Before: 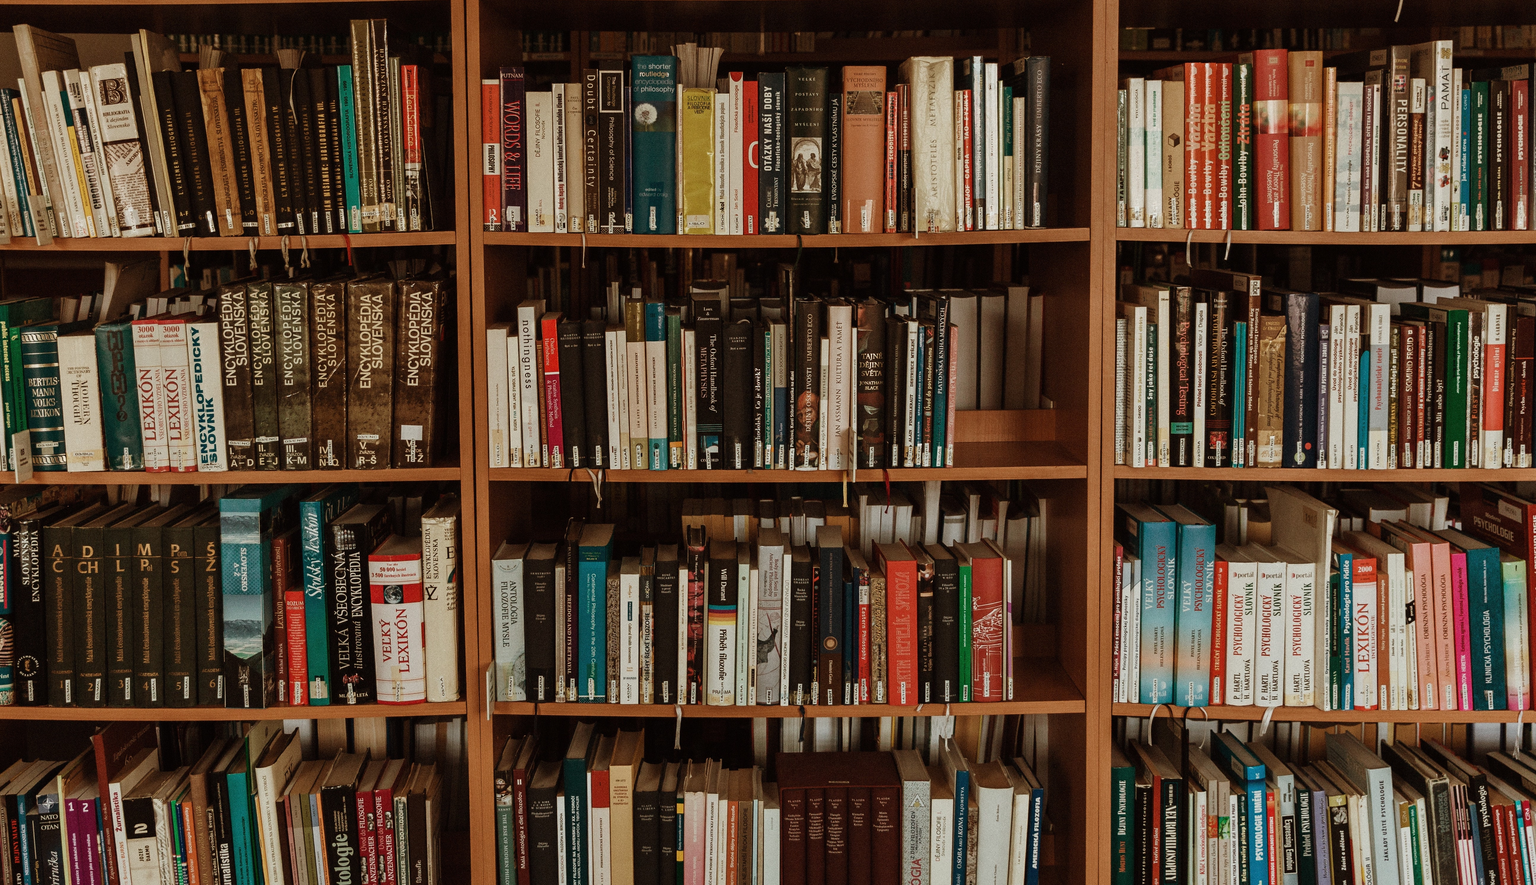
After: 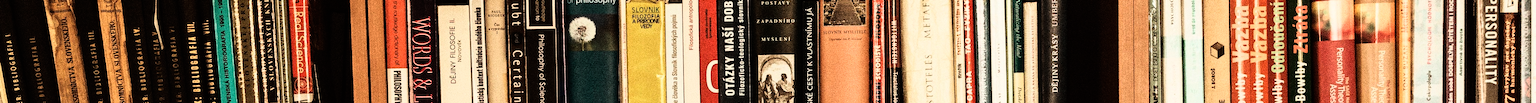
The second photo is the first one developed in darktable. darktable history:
rgb curve: curves: ch0 [(0, 0) (0.21, 0.15) (0.24, 0.21) (0.5, 0.75) (0.75, 0.96) (0.89, 0.99) (1, 1)]; ch1 [(0, 0.02) (0.21, 0.13) (0.25, 0.2) (0.5, 0.67) (0.75, 0.9) (0.89, 0.97) (1, 1)]; ch2 [(0, 0.02) (0.21, 0.13) (0.25, 0.2) (0.5, 0.67) (0.75, 0.9) (0.89, 0.97) (1, 1)], compensate middle gray true
rotate and perspective: rotation -1°, crop left 0.011, crop right 0.989, crop top 0.025, crop bottom 0.975
crop and rotate: left 9.644%, top 9.491%, right 6.021%, bottom 80.509%
